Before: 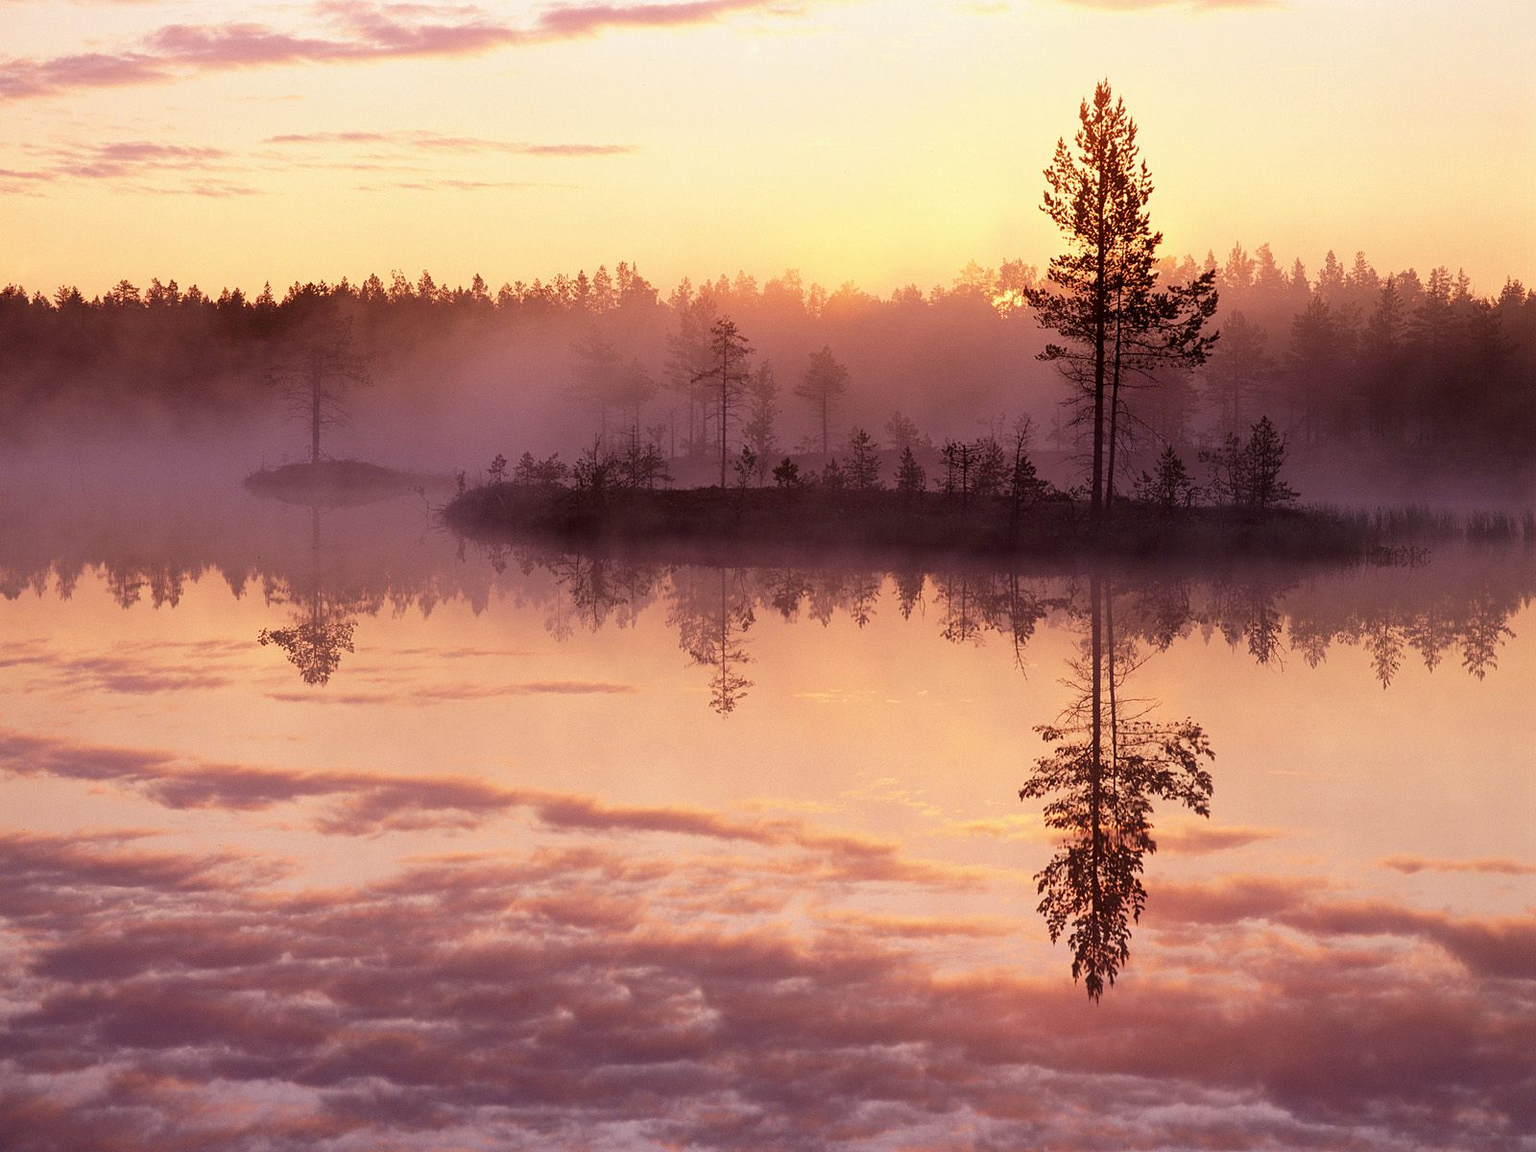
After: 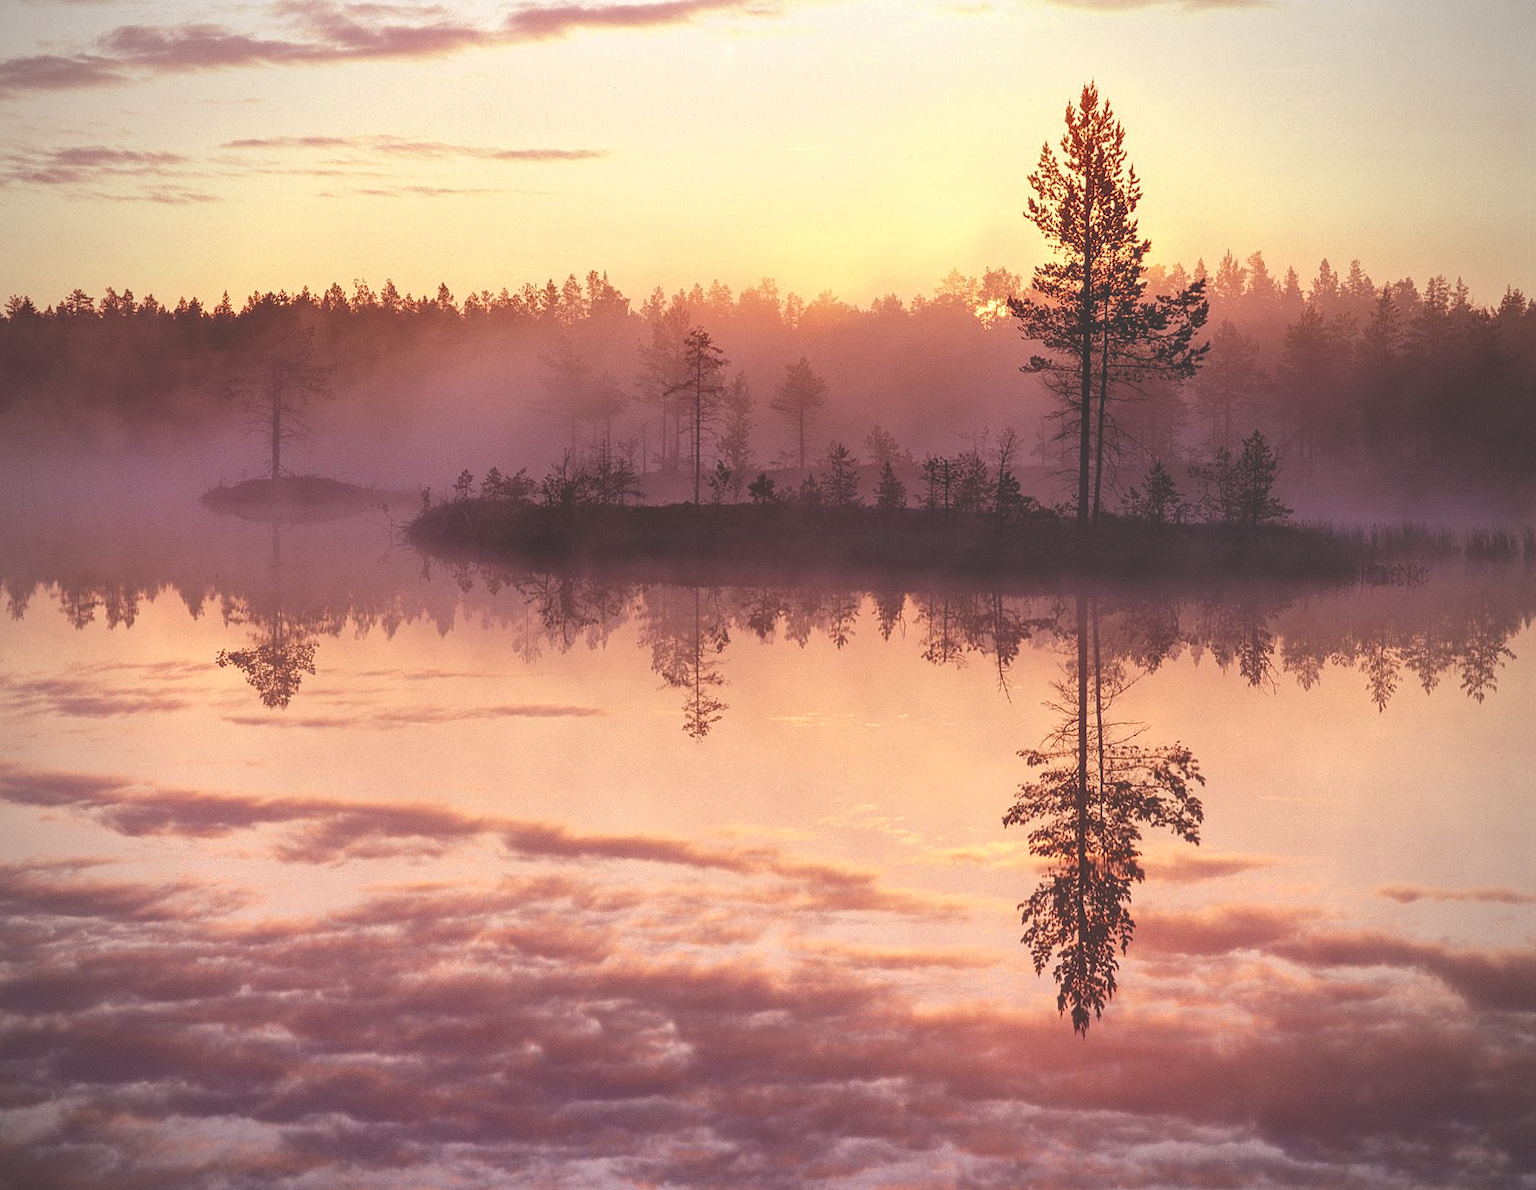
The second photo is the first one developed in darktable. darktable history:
crop and rotate: left 3.238%
local contrast: detail 130%
tone equalizer: on, module defaults
shadows and highlights: shadows 25, highlights -25
color balance rgb: perceptual saturation grading › global saturation 20%, perceptual saturation grading › highlights -25%, perceptual saturation grading › shadows 25%
vignetting: on, module defaults
exposure: black level correction -0.041, exposure 0.064 EV, compensate highlight preservation false
